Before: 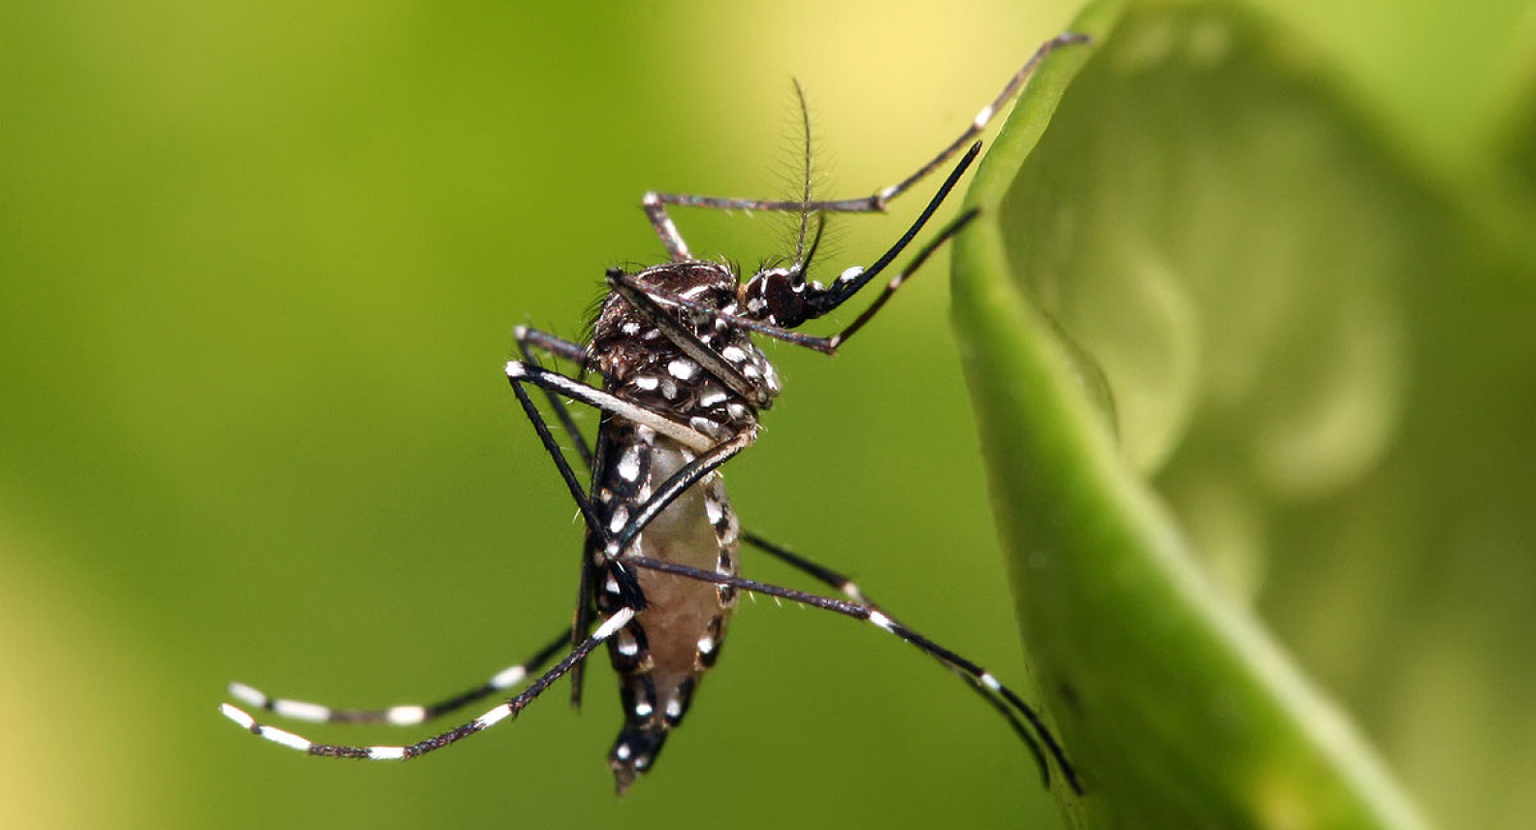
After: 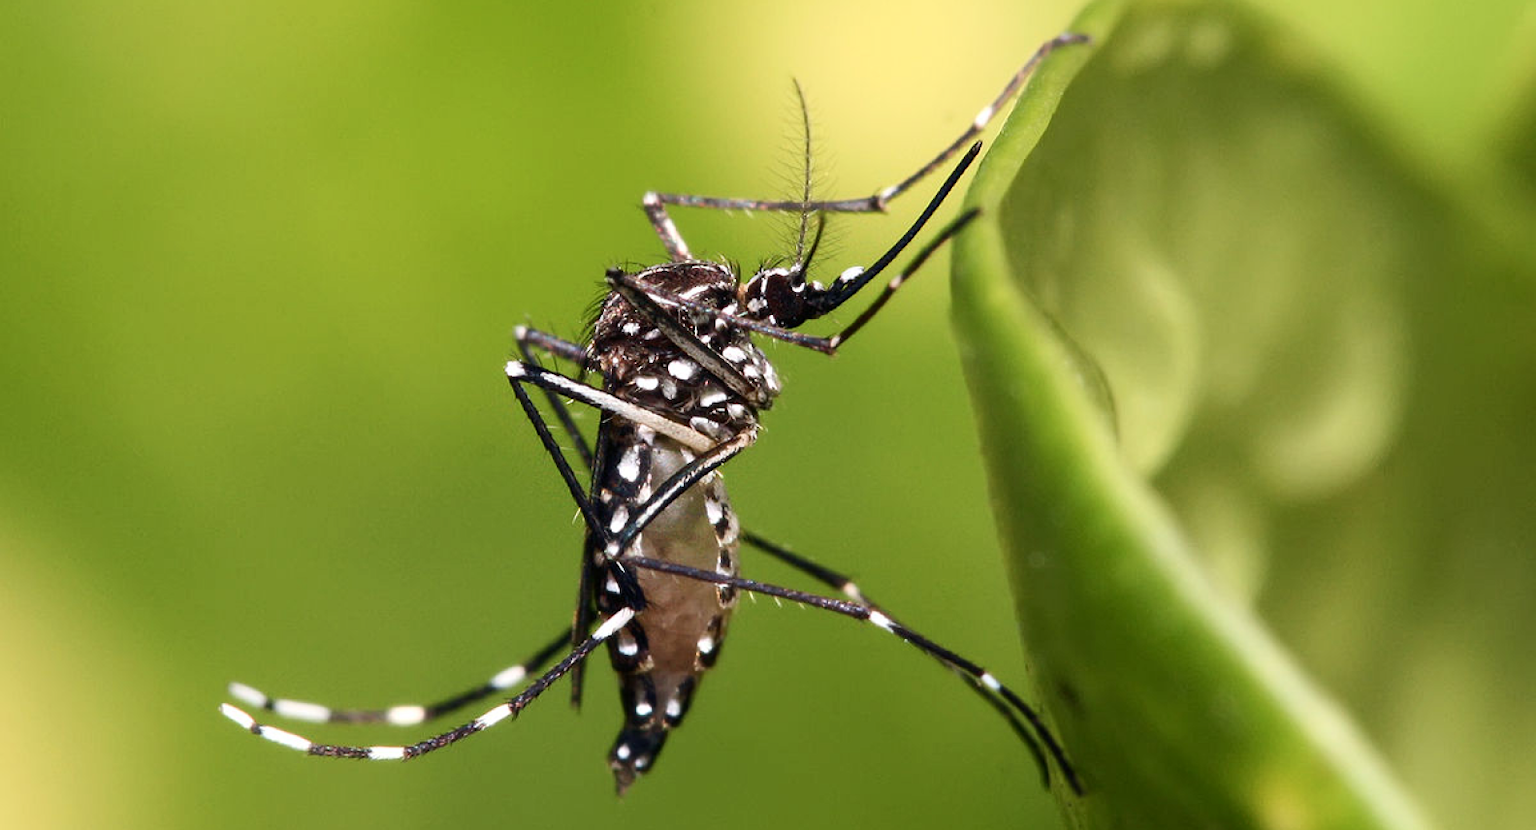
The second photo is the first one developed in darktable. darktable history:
contrast brightness saturation: contrast 0.151, brightness 0.041
